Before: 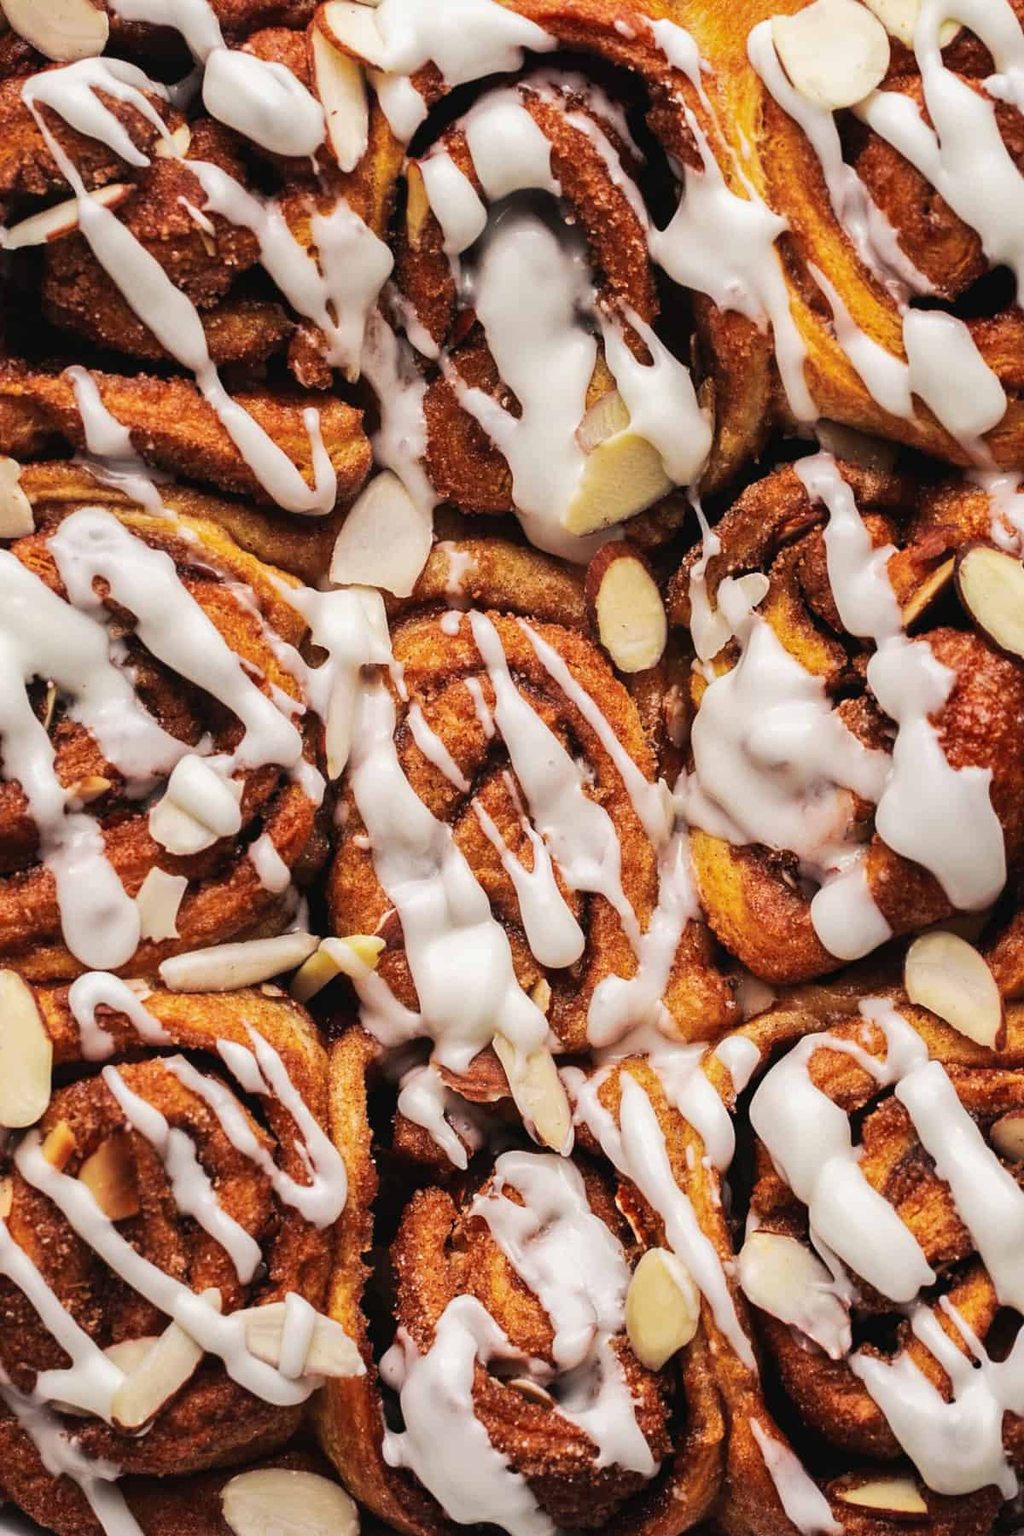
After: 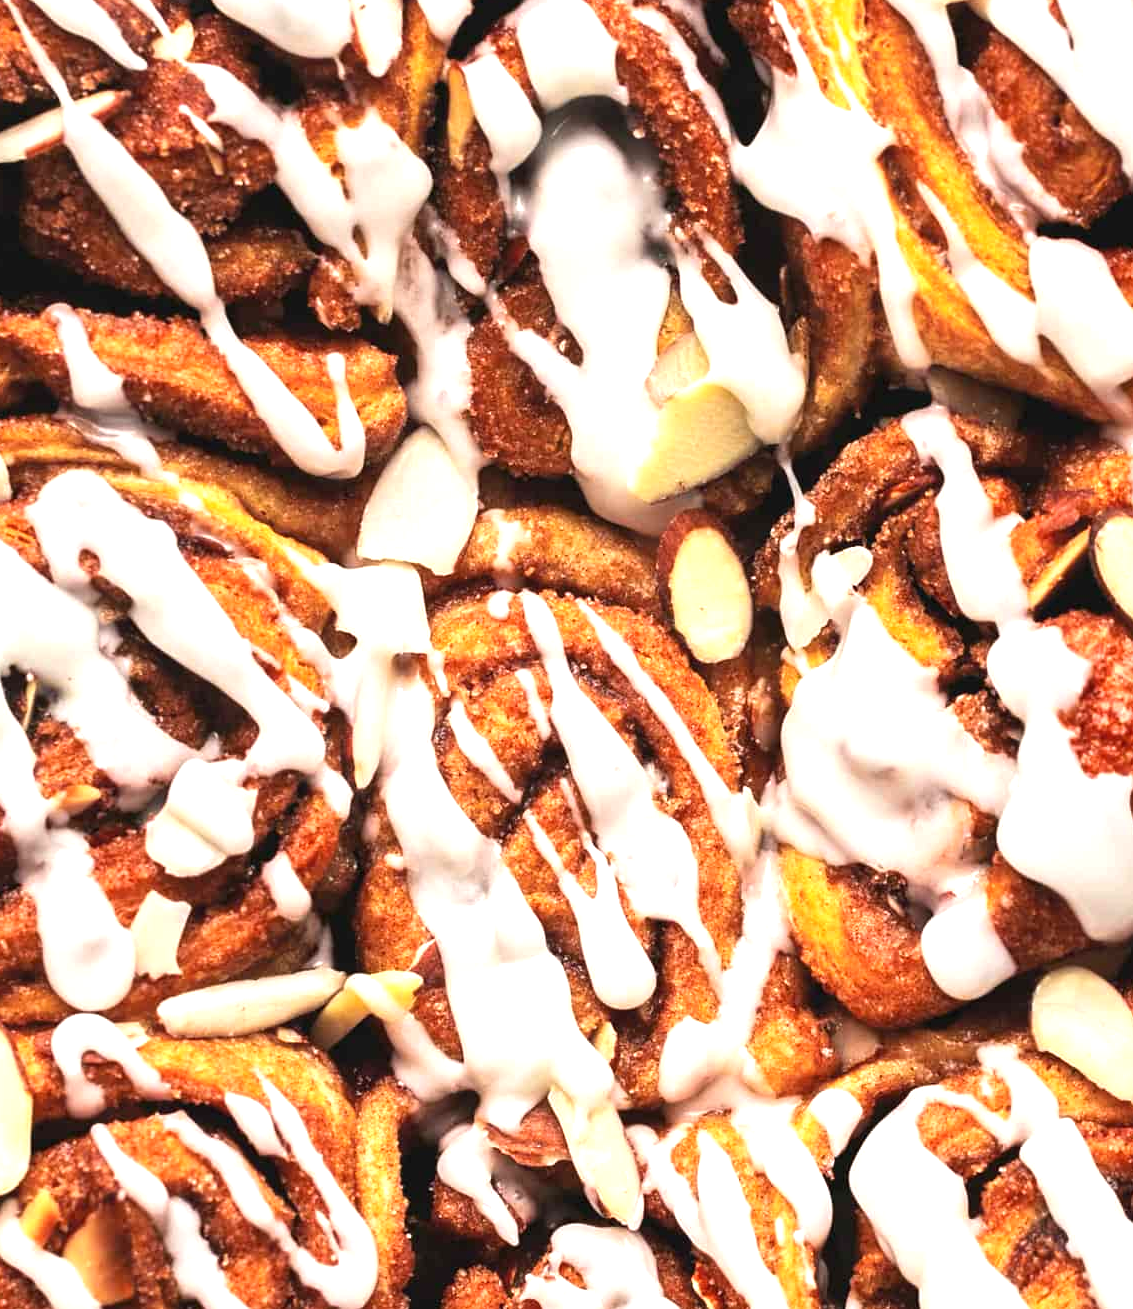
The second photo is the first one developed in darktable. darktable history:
crop: left 2.465%, top 6.998%, right 3.114%, bottom 20.263%
exposure: black level correction 0, exposure 1 EV, compensate highlight preservation false
